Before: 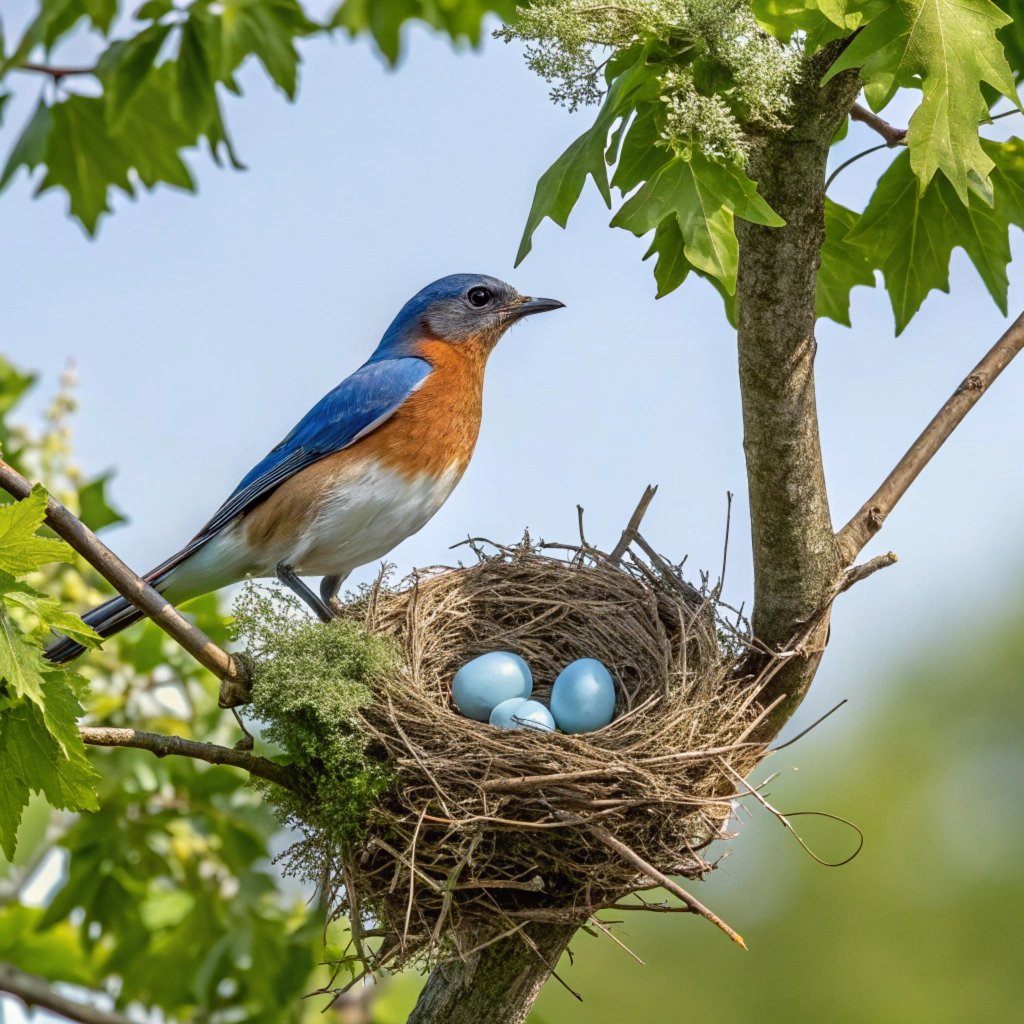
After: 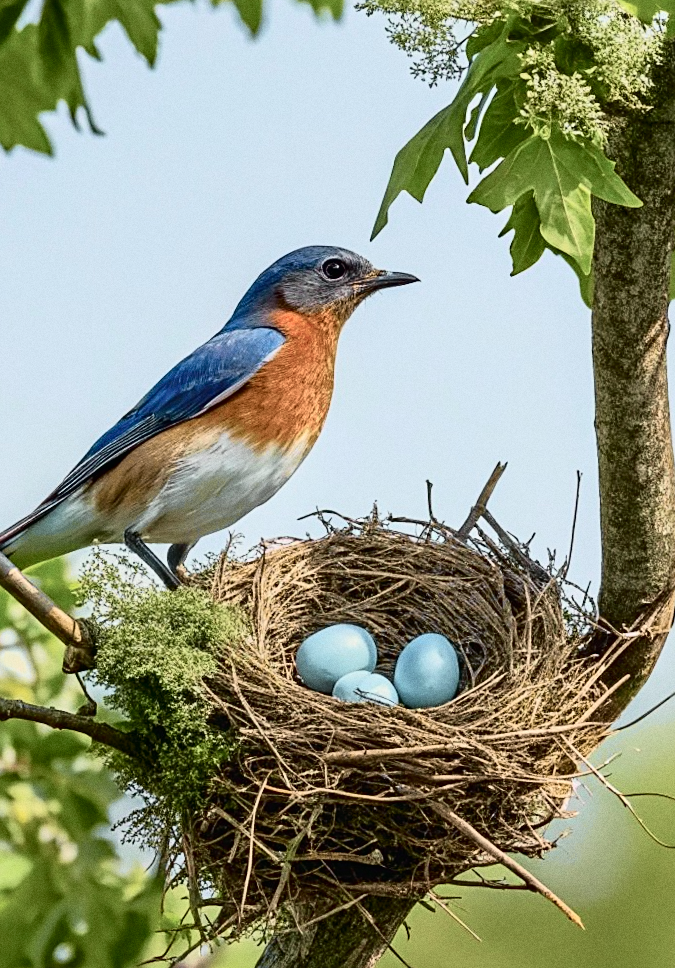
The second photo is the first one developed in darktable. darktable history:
crop and rotate: left 14.436%, right 18.898%
tone curve: curves: ch0 [(0, 0.008) (0.081, 0.044) (0.177, 0.123) (0.283, 0.253) (0.416, 0.449) (0.495, 0.524) (0.661, 0.756) (0.796, 0.859) (1, 0.951)]; ch1 [(0, 0) (0.161, 0.092) (0.35, 0.33) (0.392, 0.392) (0.427, 0.426) (0.479, 0.472) (0.505, 0.5) (0.521, 0.524) (0.567, 0.556) (0.583, 0.588) (0.625, 0.627) (0.678, 0.733) (1, 1)]; ch2 [(0, 0) (0.346, 0.362) (0.404, 0.427) (0.502, 0.499) (0.531, 0.523) (0.544, 0.561) (0.58, 0.59) (0.629, 0.642) (0.717, 0.678) (1, 1)], color space Lab, independent channels, preserve colors none
sharpen: on, module defaults
rotate and perspective: rotation 1.57°, crop left 0.018, crop right 0.982, crop top 0.039, crop bottom 0.961
white balance: red 1.009, blue 0.985
grain: on, module defaults
